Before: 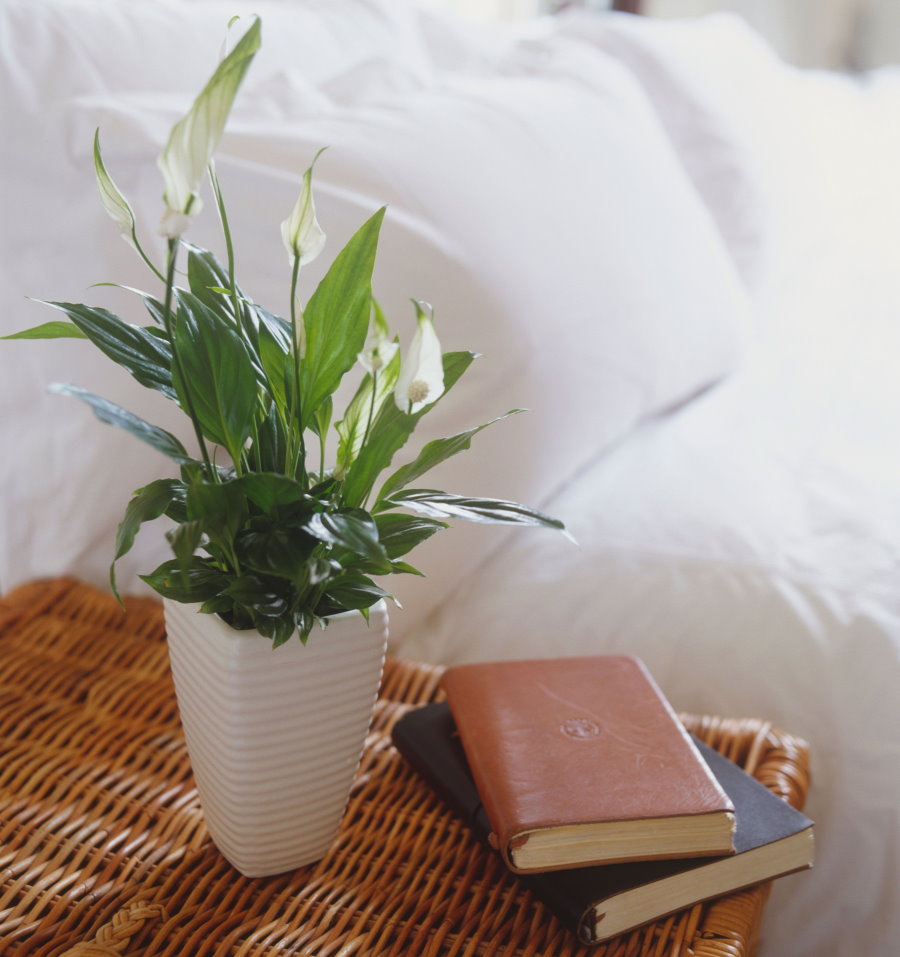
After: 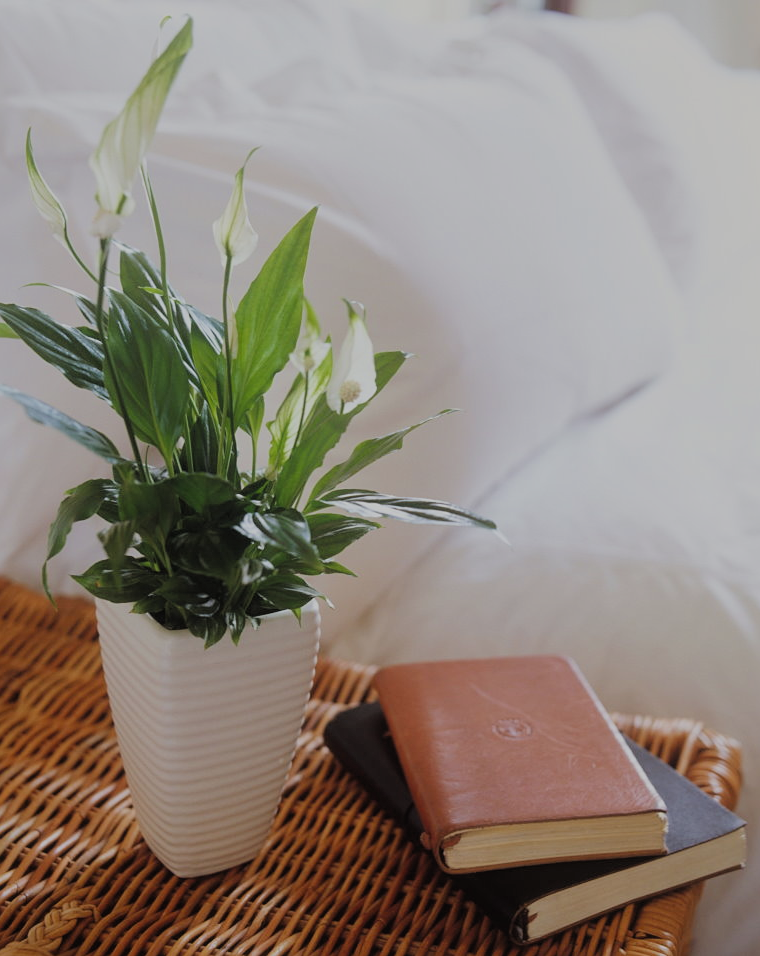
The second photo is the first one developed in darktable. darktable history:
crop: left 7.666%, right 7.87%
sharpen: radius 1.311, amount 0.307, threshold 0.107
shadows and highlights: shadows -20.29, white point adjustment -1.83, highlights -34.94
filmic rgb: black relative exposure -7.65 EV, white relative exposure 4.56 EV, threshold 5.96 EV, hardness 3.61, add noise in highlights 0, color science v3 (2019), use custom middle-gray values true, contrast in highlights soft, enable highlight reconstruction true
